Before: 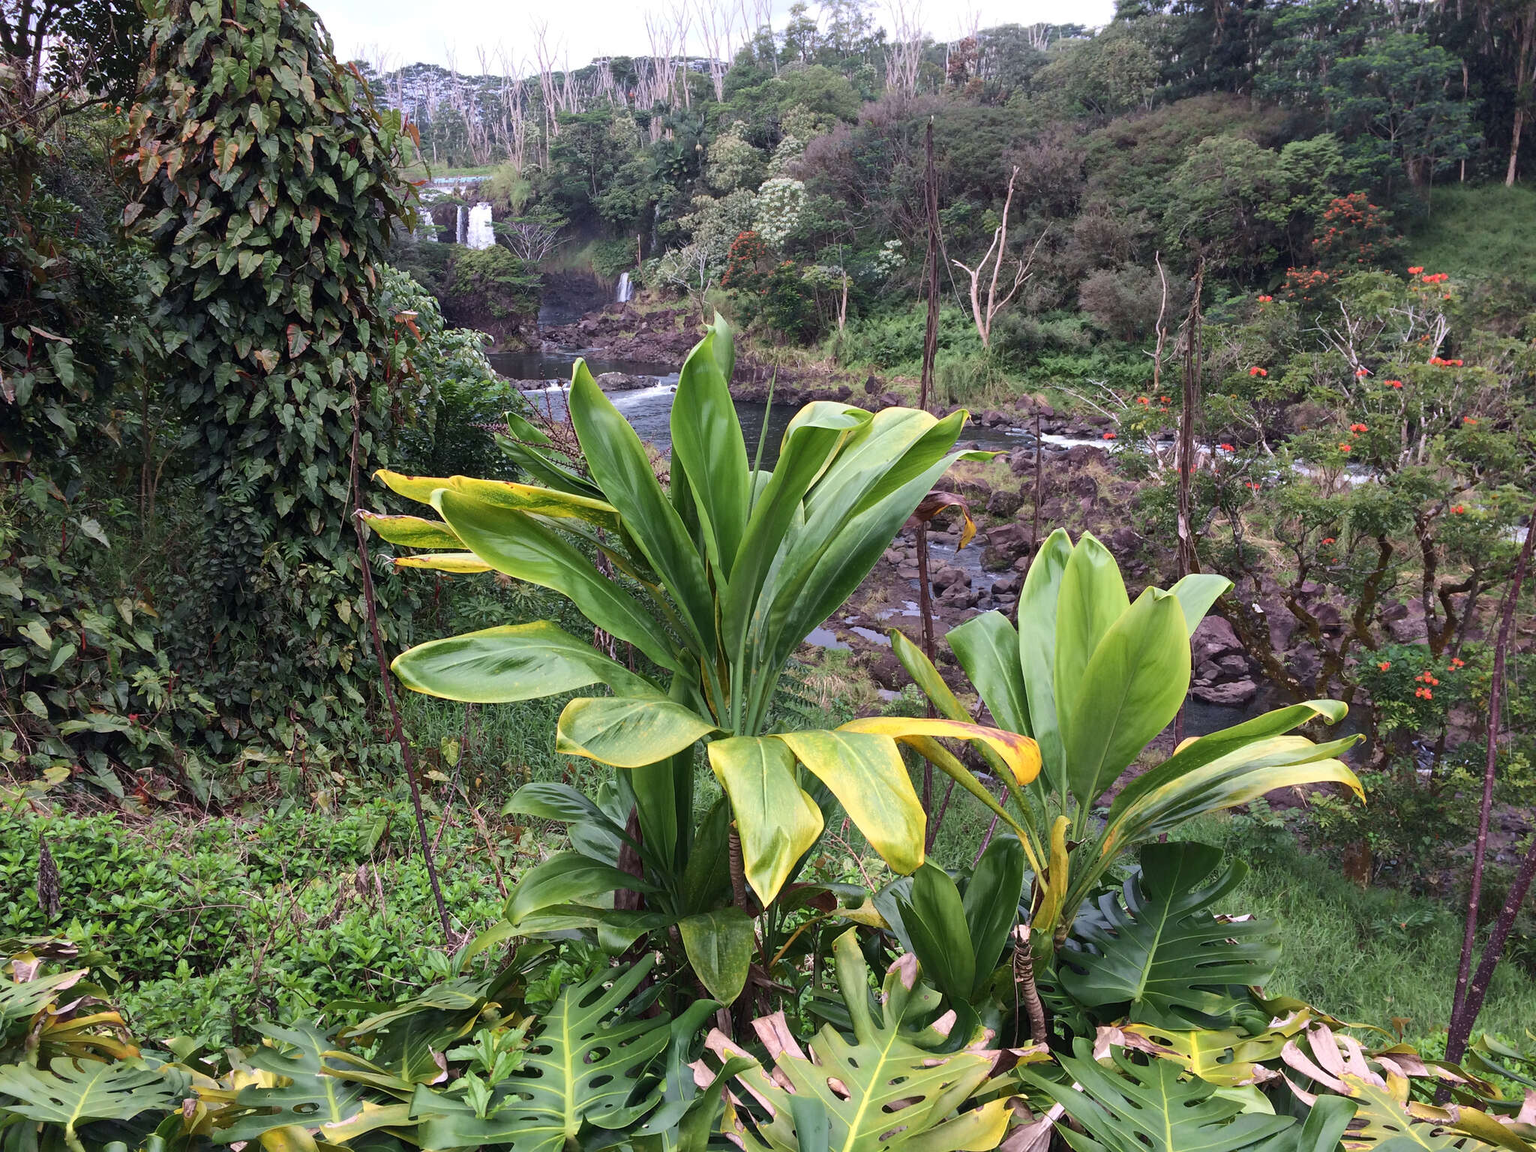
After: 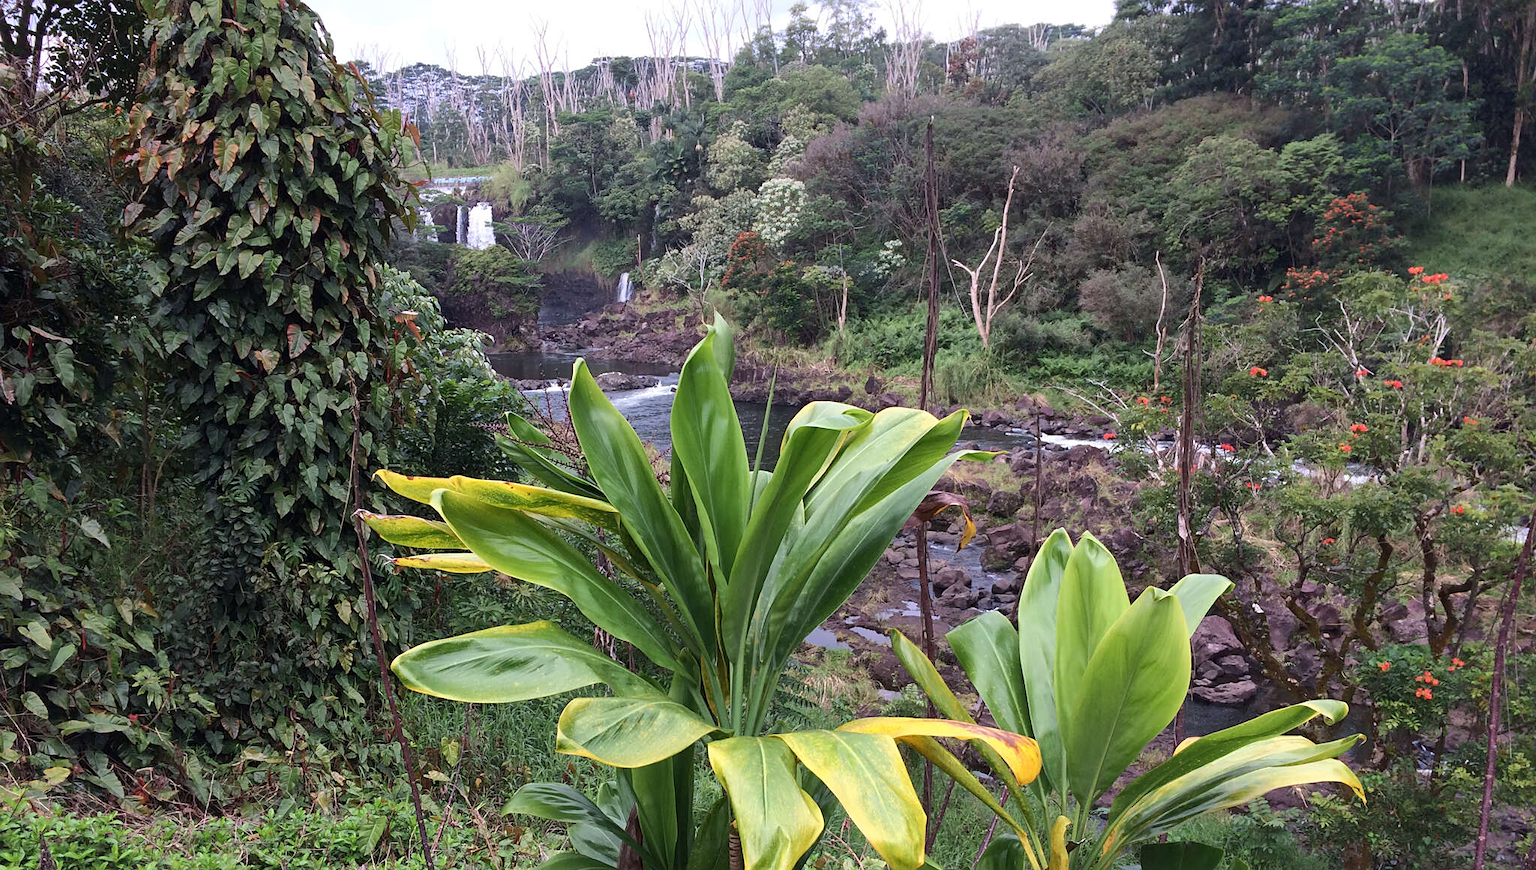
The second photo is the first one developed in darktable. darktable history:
crop: bottom 24.472%
sharpen: amount 0.204
